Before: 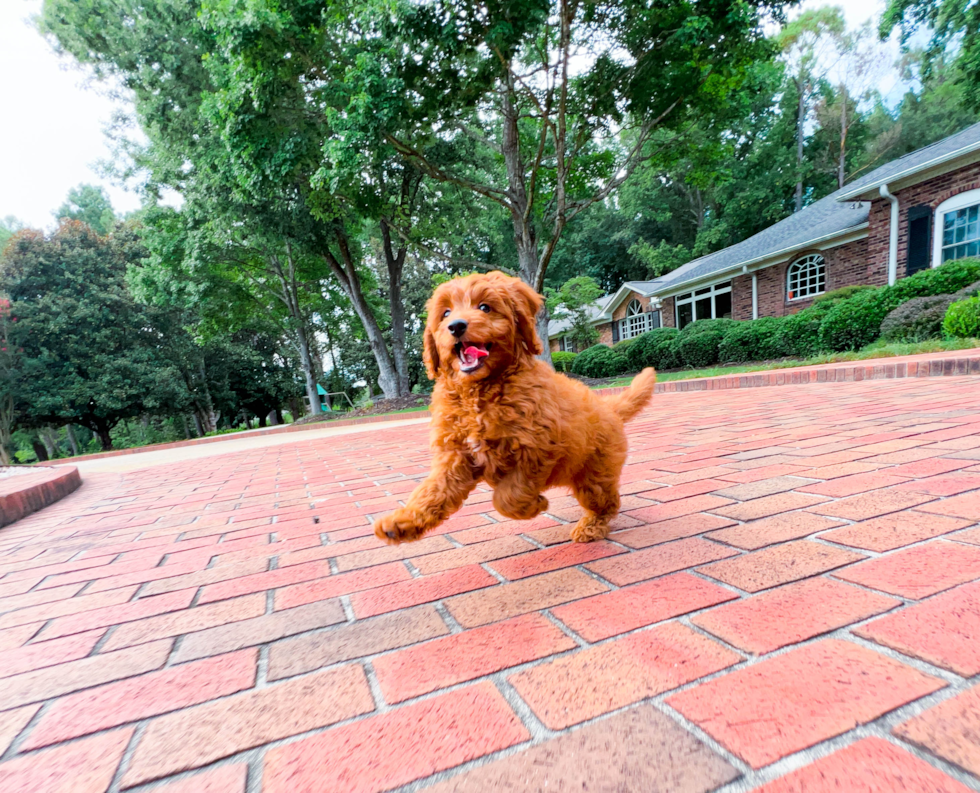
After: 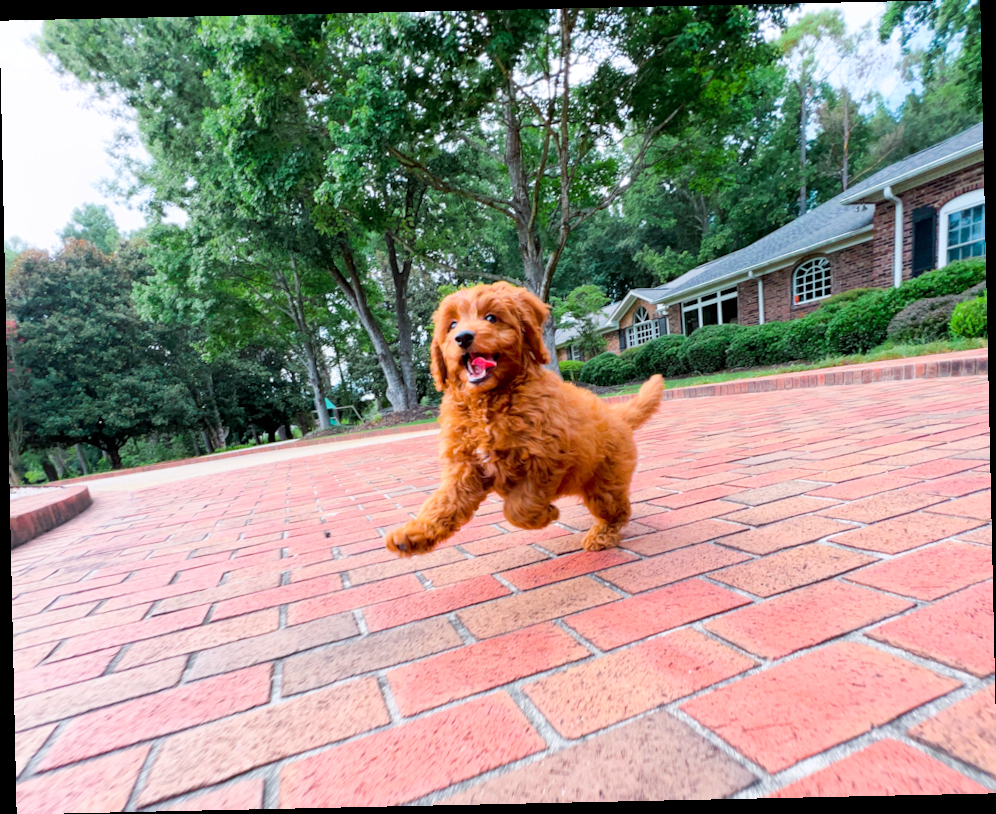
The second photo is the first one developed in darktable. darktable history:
white balance: red 1.004, blue 1.024
rotate and perspective: rotation -1.24°, automatic cropping off
